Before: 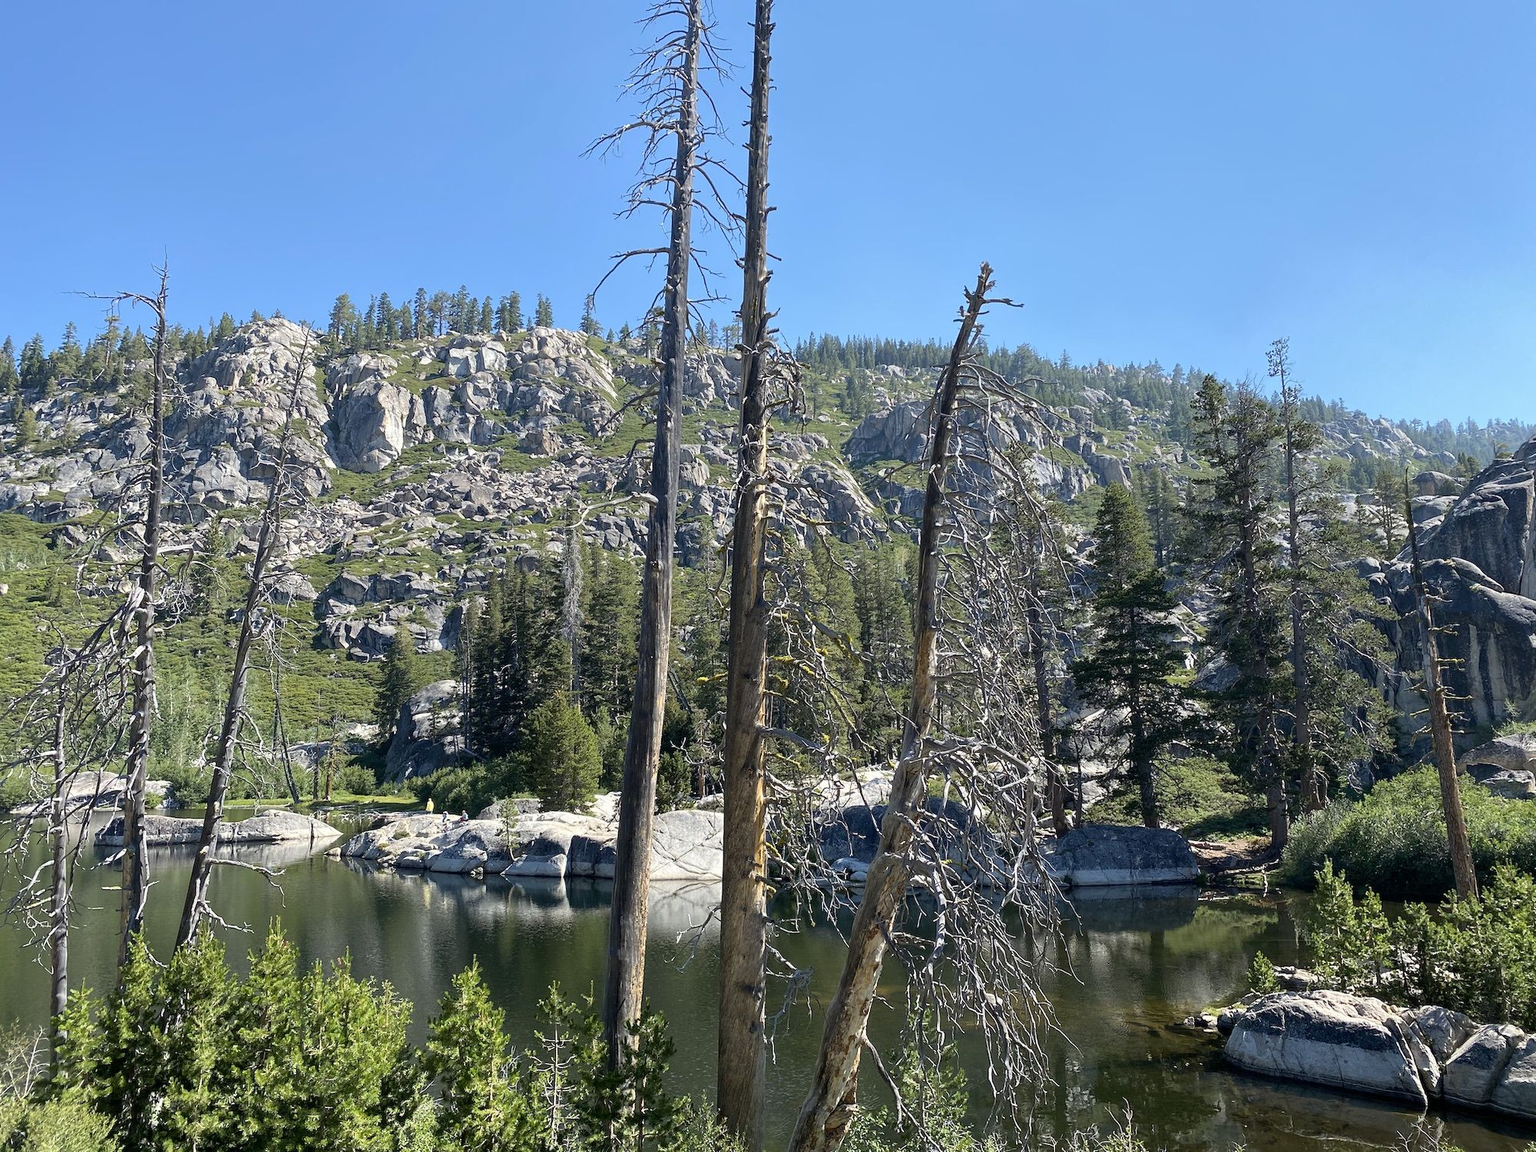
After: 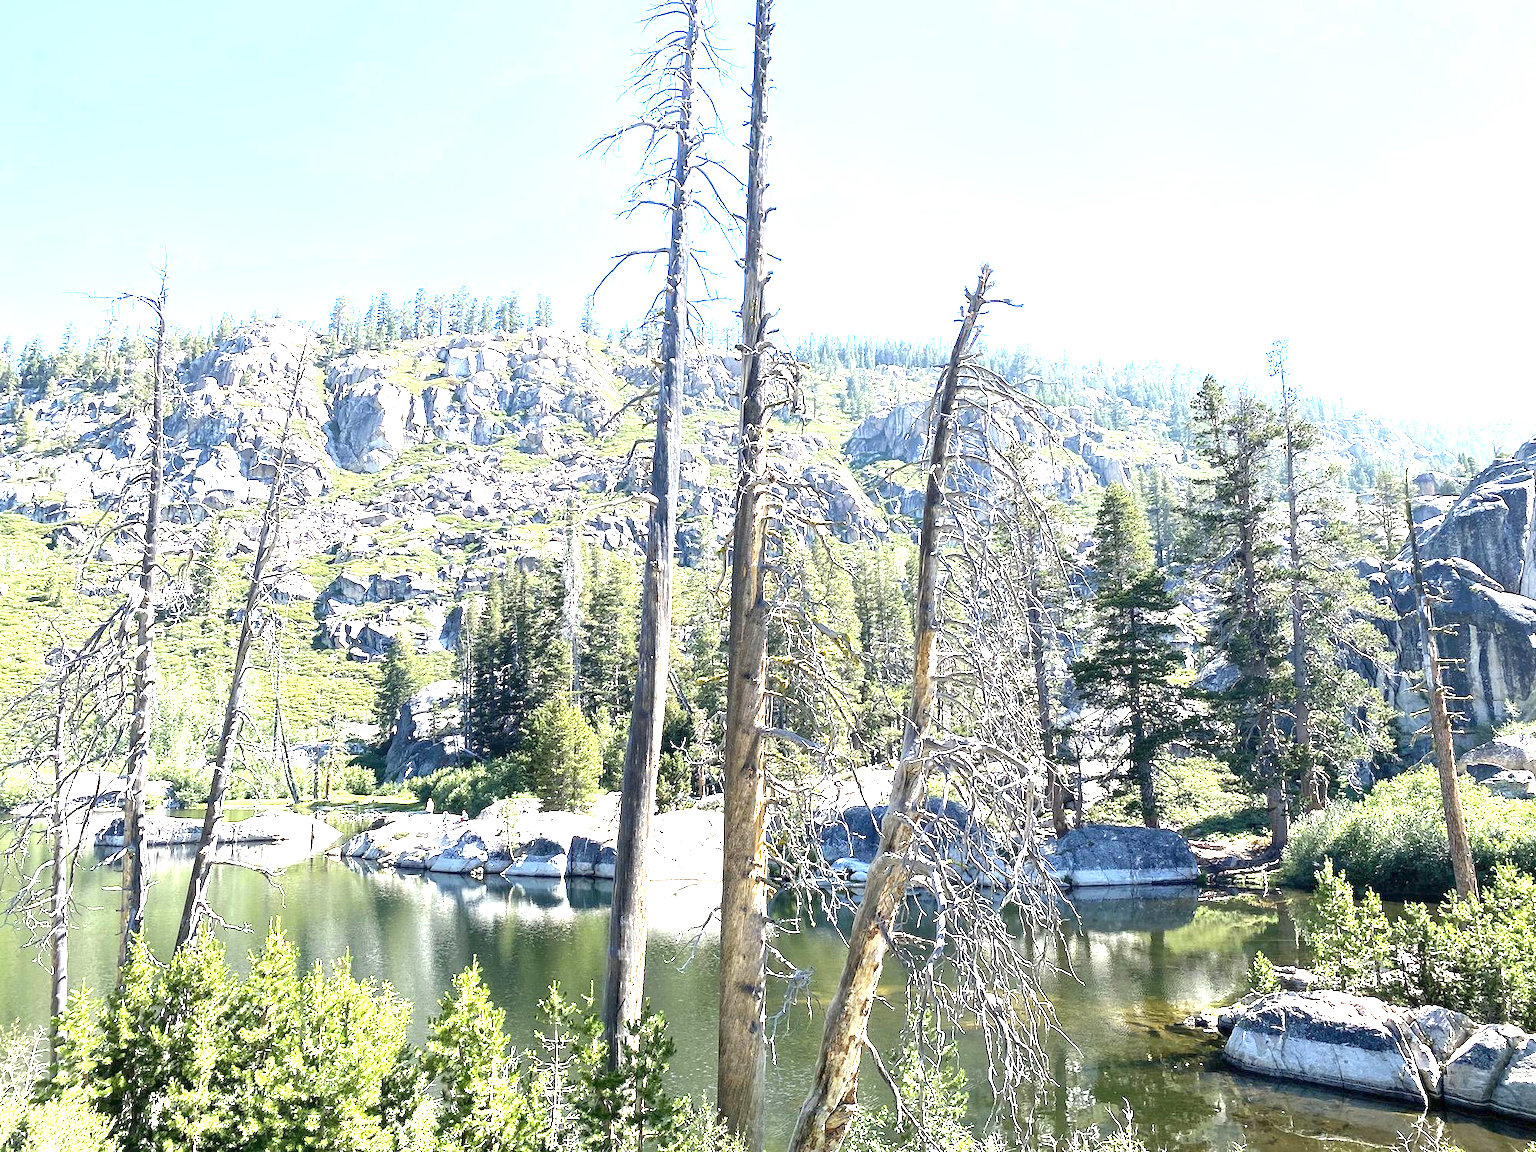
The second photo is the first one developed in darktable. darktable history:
levels: levels [0, 0.492, 0.984]
exposure: exposure 2.207 EV, compensate highlight preservation false
